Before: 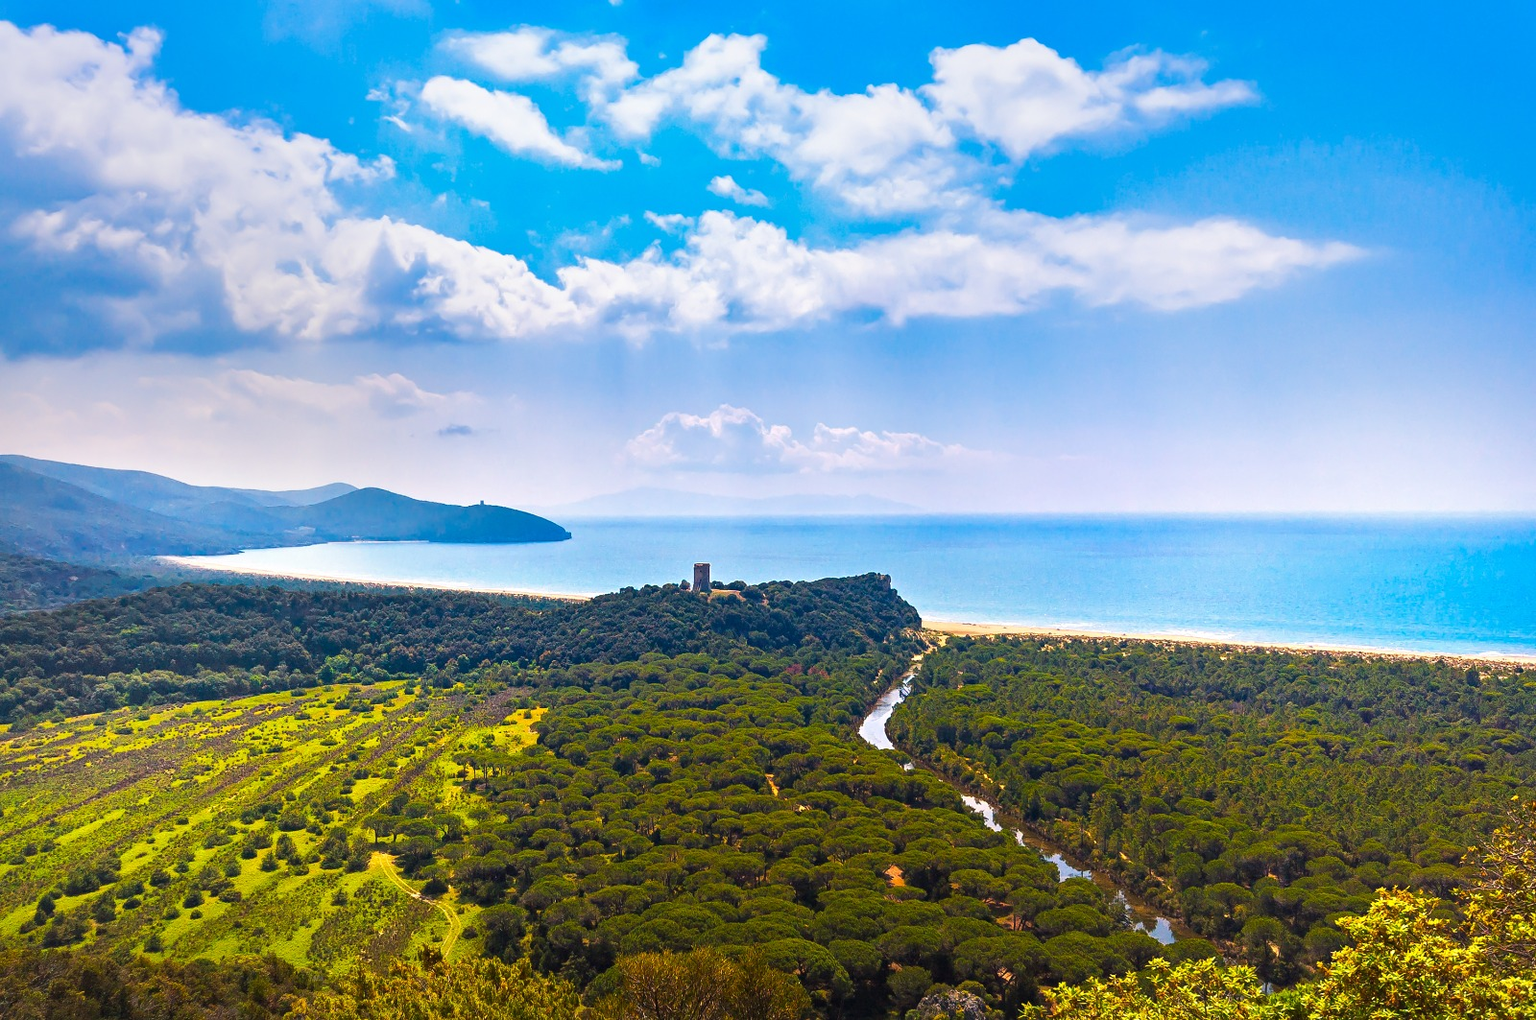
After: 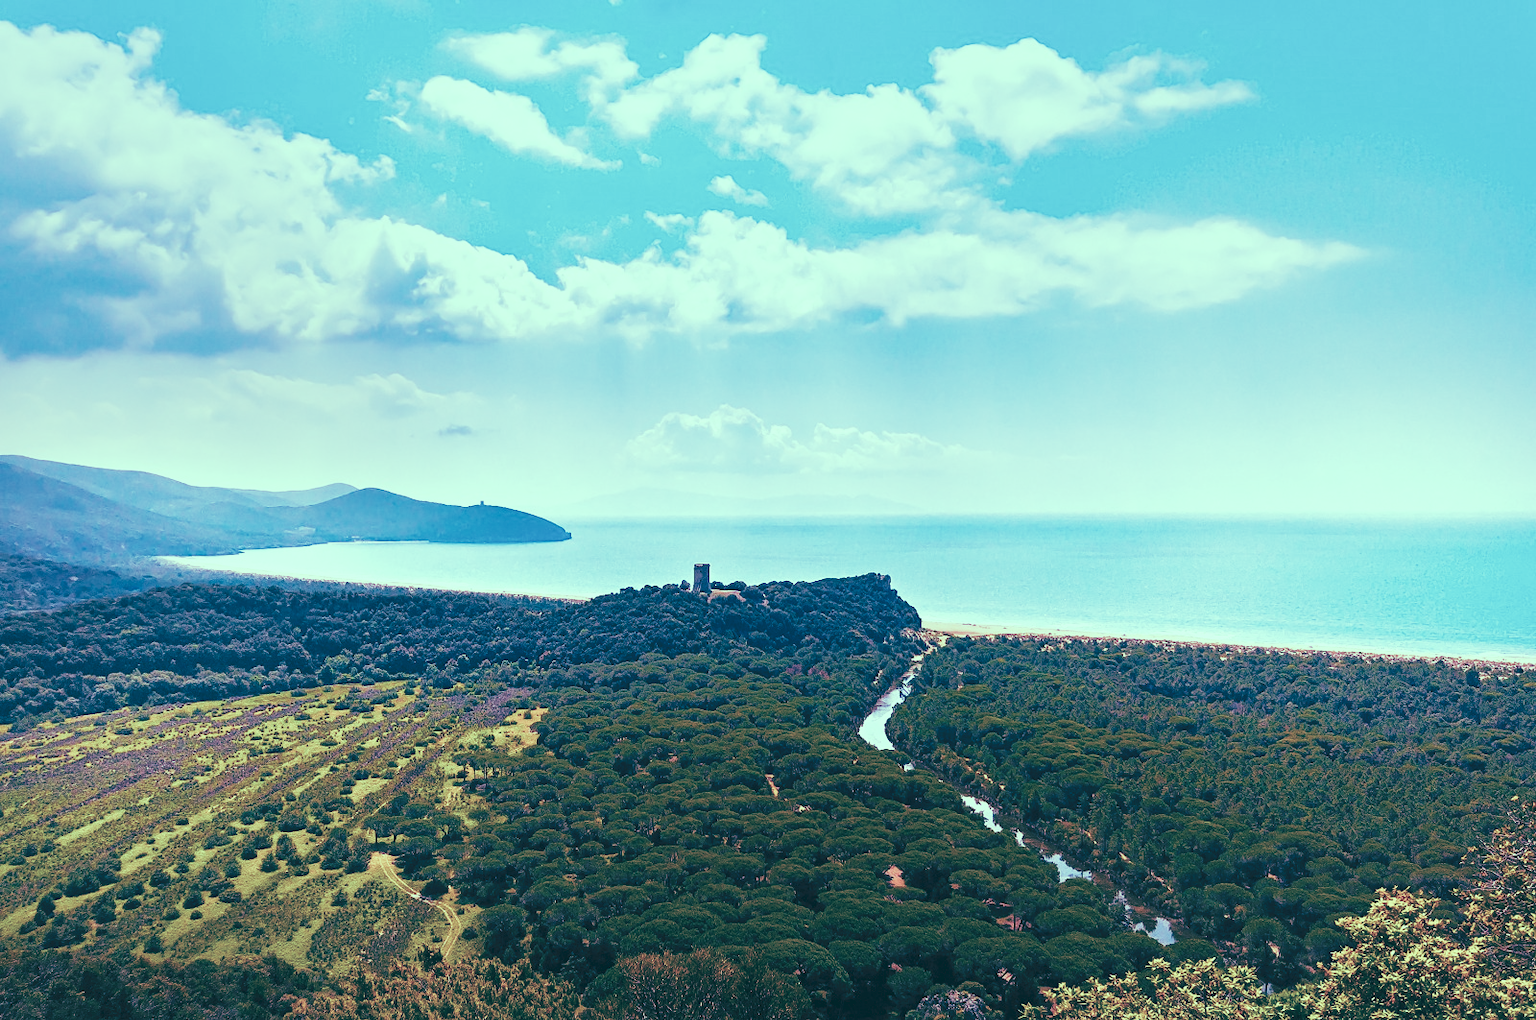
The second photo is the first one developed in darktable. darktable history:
tone curve: curves: ch0 [(0, 0) (0.003, 0.077) (0.011, 0.089) (0.025, 0.105) (0.044, 0.122) (0.069, 0.134) (0.1, 0.151) (0.136, 0.171) (0.177, 0.198) (0.224, 0.23) (0.277, 0.273) (0.335, 0.343) (0.399, 0.422) (0.468, 0.508) (0.543, 0.601) (0.623, 0.695) (0.709, 0.782) (0.801, 0.866) (0.898, 0.934) (1, 1)], preserve colors none
color look up table: target L [95.39, 91.64, 89.14, 49.05, 50.31, 35.2, 36.89, 23.81, 4.222, 200.85, 96.58, 74.08, 65.87, 64.09, 64, 64.95, 56.09, 57.24, 48.36, 45.39, 41.06, 39.29, 37.97, 24.08, 18.42, 12.15, 86.04, 74.27, 76.74, 77.83, 60.04, 61.31, 70, 54.09, 46.48, 47.11, 33.79, 35.89, 36.93, 22.58, 15.88, 20.81, 17.31, 85.04, 79.25, 71.96, 58, 54.22, 36.42], target a [-34.87, -33.42, -42.05, -18.39, -21.25, -24.33, -16.62, -27.72, -11.39, 0, -32.43, 6.08, 0.036, -1.22, 24.29, -0.158, 35.69, 37.14, 53.99, 10.59, 29.56, 15.28, 4.805, 27.24, -25, -10.06, -10.07, 11.09, -3.534, 6.725, 14.45, -4.087, 11.8, 35.11, 24.64, -4.501, 30.71, 12.55, 16.82, -18.68, -3.923, -8.269, 4.674, -39.78, -28.67, -28.44, -16.26, -19.24, -9.373], target b [30.95, 36.21, 11.11, 13.73, 0.396, 3.231, -13.09, -4.868, -10.55, -0.001, 12.31, 6.077, 28.05, 5.885, 19.98, -7.733, 8.791, -8.259, 16.61, 10.76, -2.018, -0.048, -13.26, -0.791, -3.728, -12.89, -1.024, -11.16, -16.73, -15.85, -13.99, -25.88, -26.97, -26.81, -22.91, -45.24, -14, -34.76, -55.48, -16.45, -28.35, -26.21, -37.09, -3.956, -11.29, -21.29, -14.61, -27.73, -25.23], num patches 49
